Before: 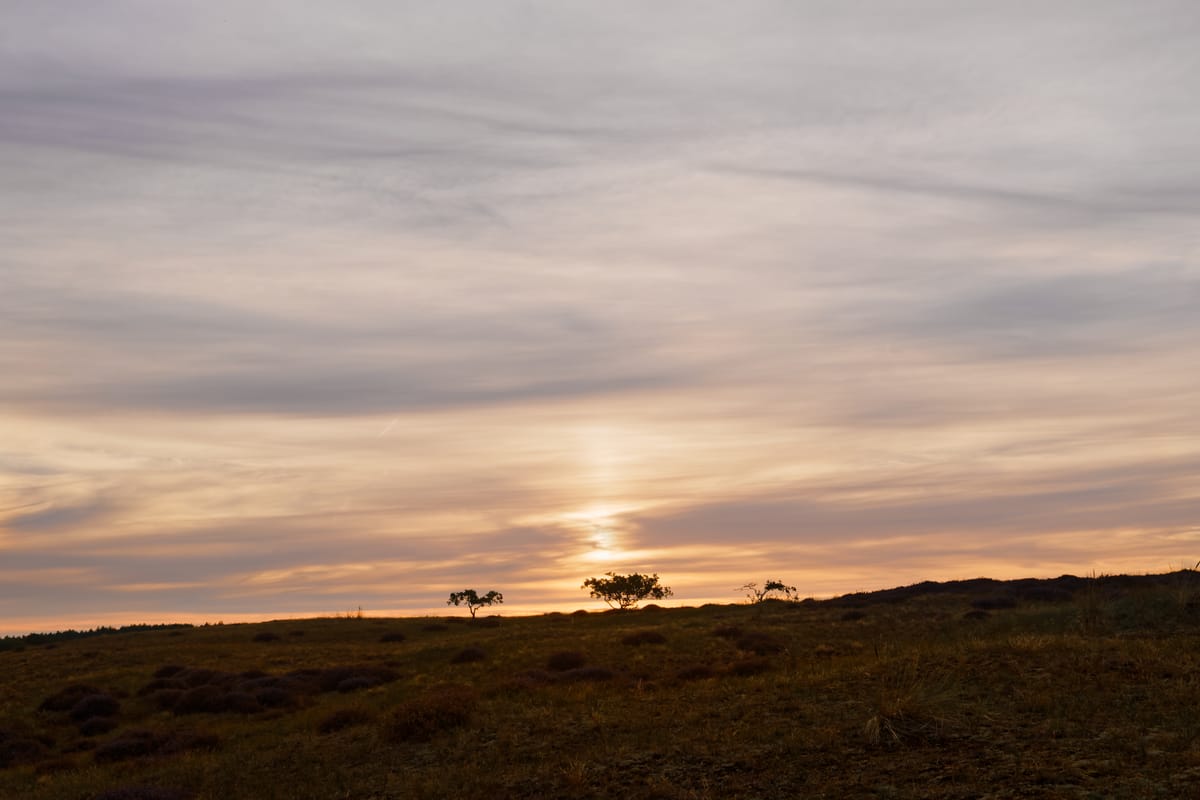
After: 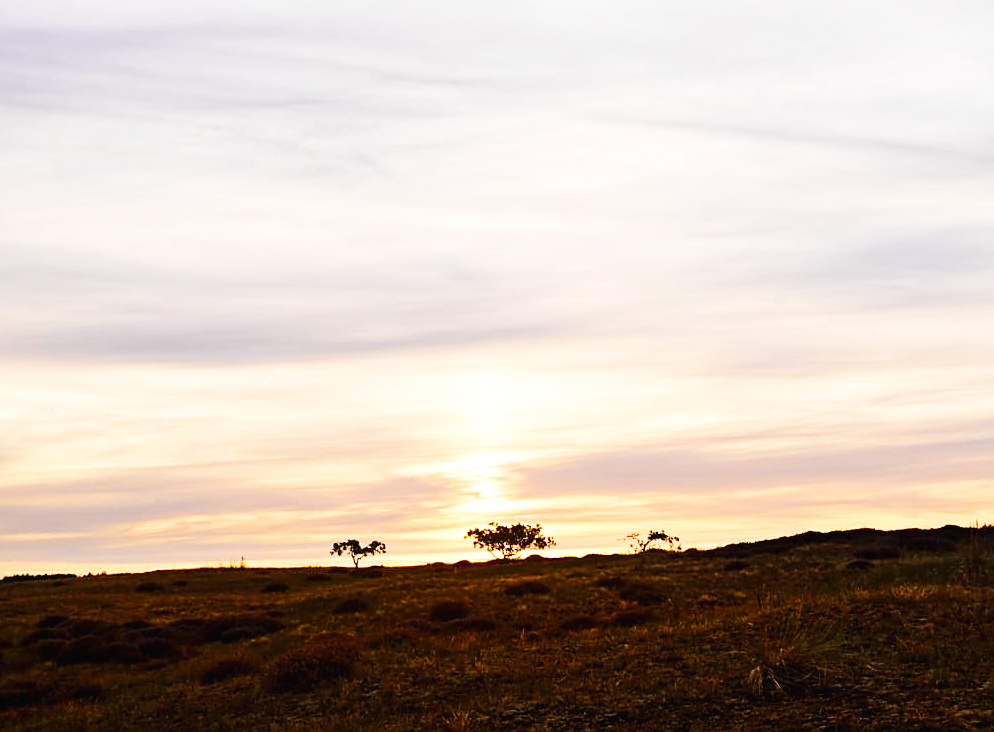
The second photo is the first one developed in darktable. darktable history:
sharpen: on, module defaults
exposure: exposure 0.178 EV, compensate exposure bias true, compensate highlight preservation false
crop: left 9.807%, top 6.259%, right 7.334%, bottom 2.177%
haze removal: compatibility mode true, adaptive false
base curve: curves: ch0 [(0, 0.003) (0.001, 0.002) (0.006, 0.004) (0.02, 0.022) (0.048, 0.086) (0.094, 0.234) (0.162, 0.431) (0.258, 0.629) (0.385, 0.8) (0.548, 0.918) (0.751, 0.988) (1, 1)], preserve colors none
